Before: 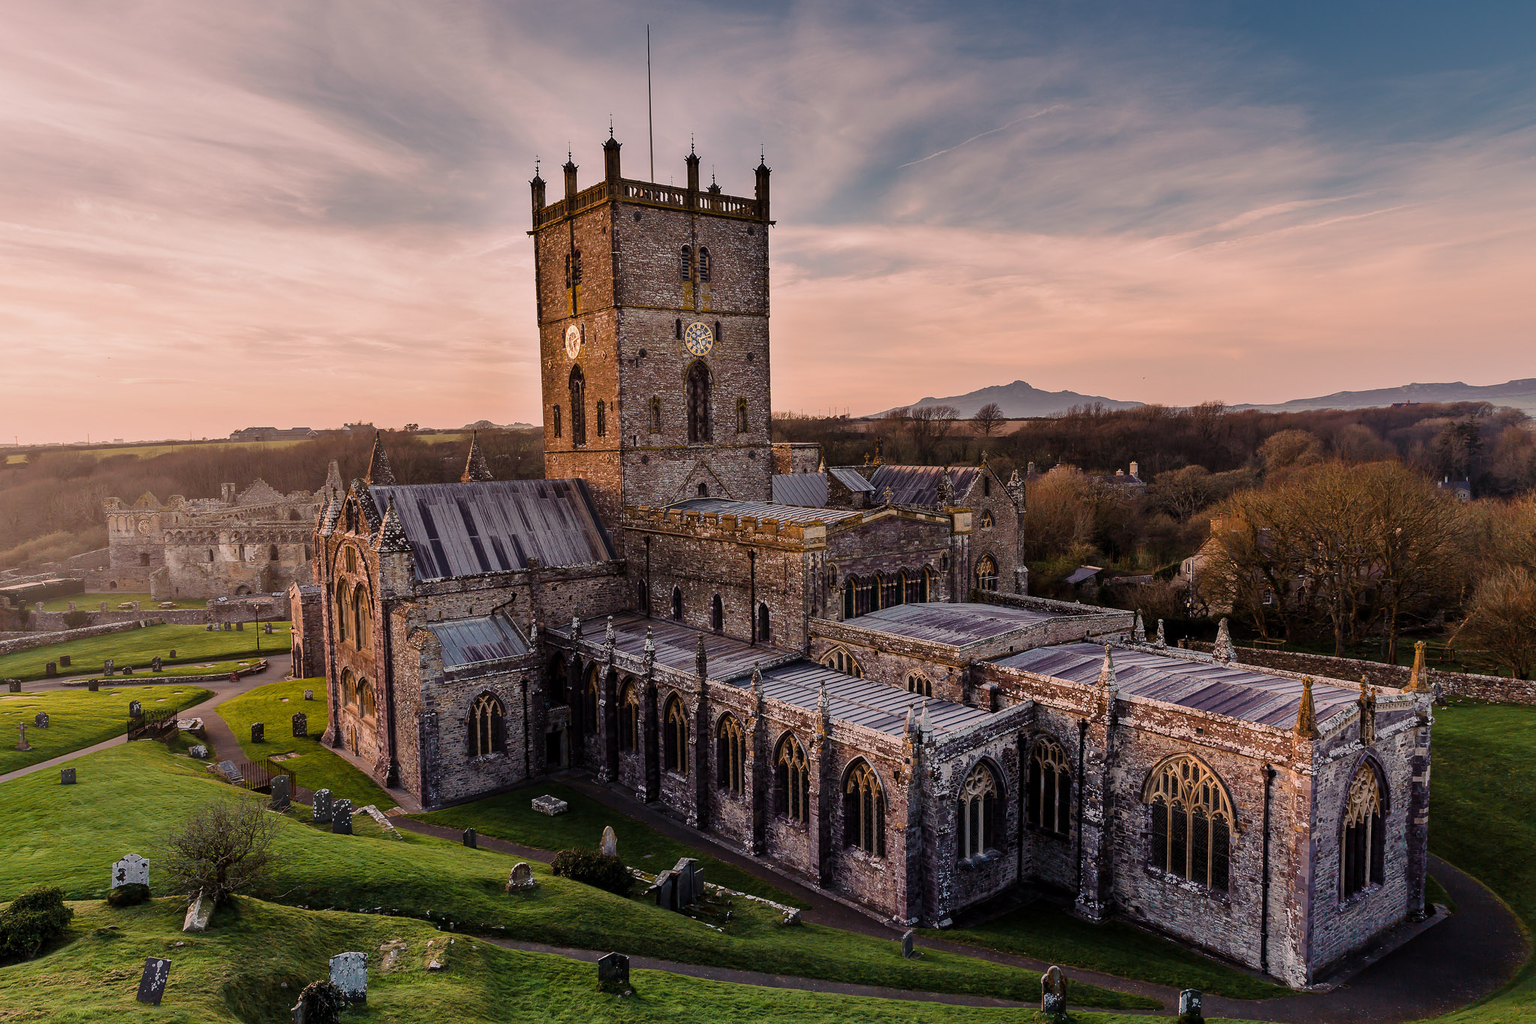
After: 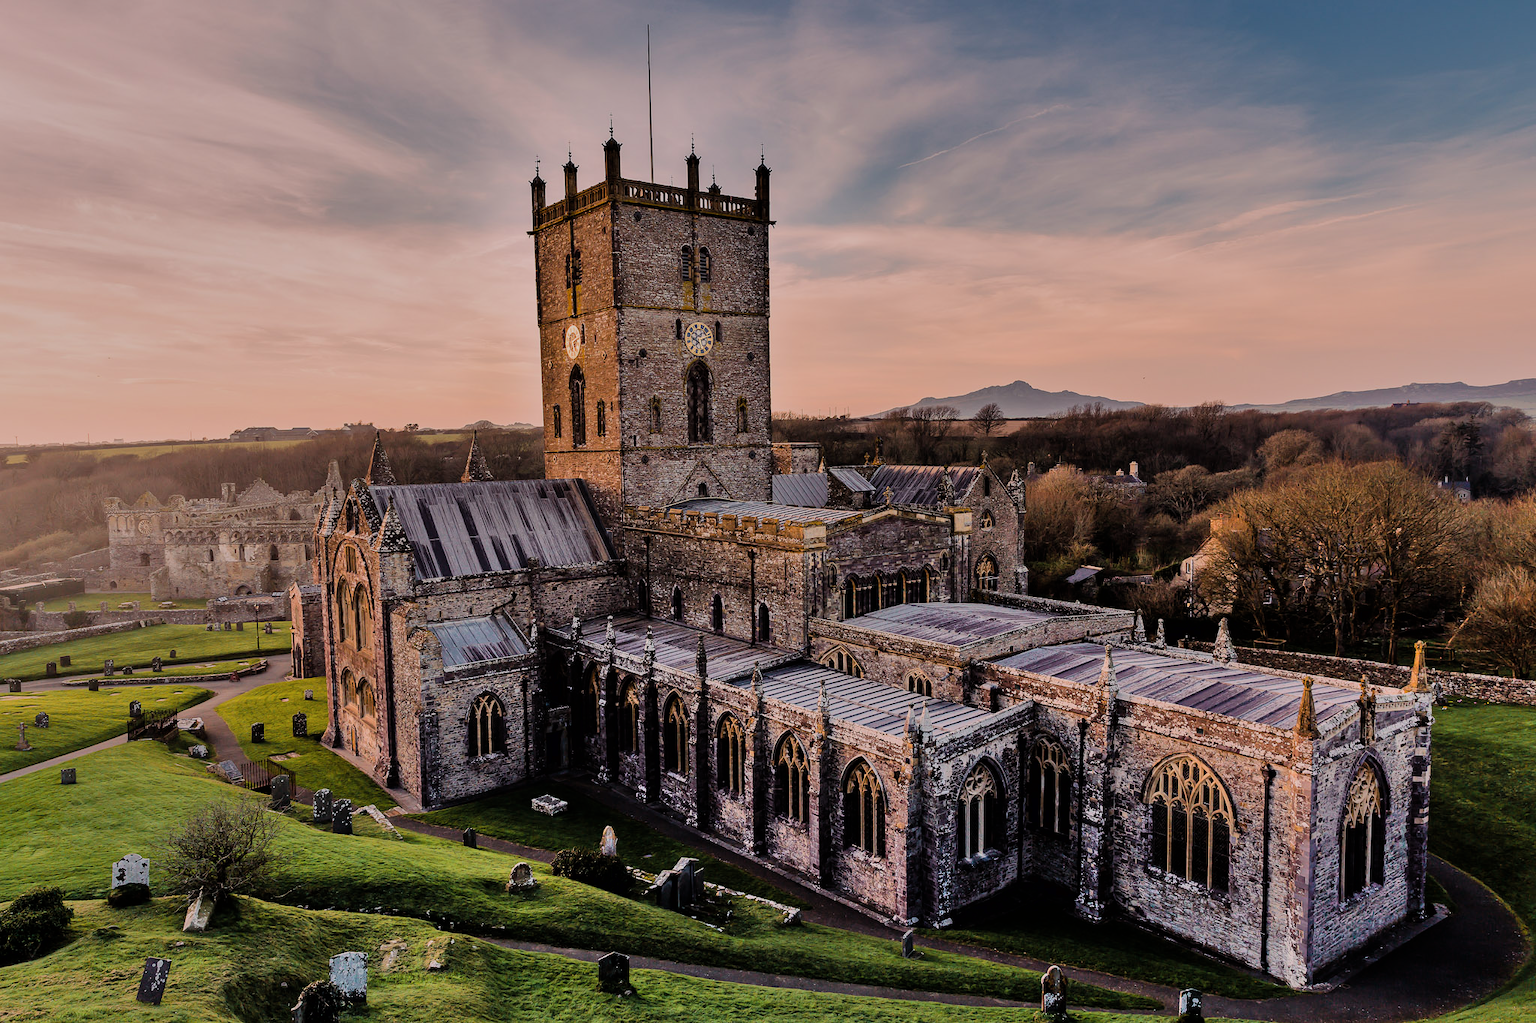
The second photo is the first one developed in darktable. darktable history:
filmic rgb: black relative exposure -7.79 EV, white relative exposure 4.33 EV, hardness 3.88, color science v6 (2022)
shadows and highlights: soften with gaussian
